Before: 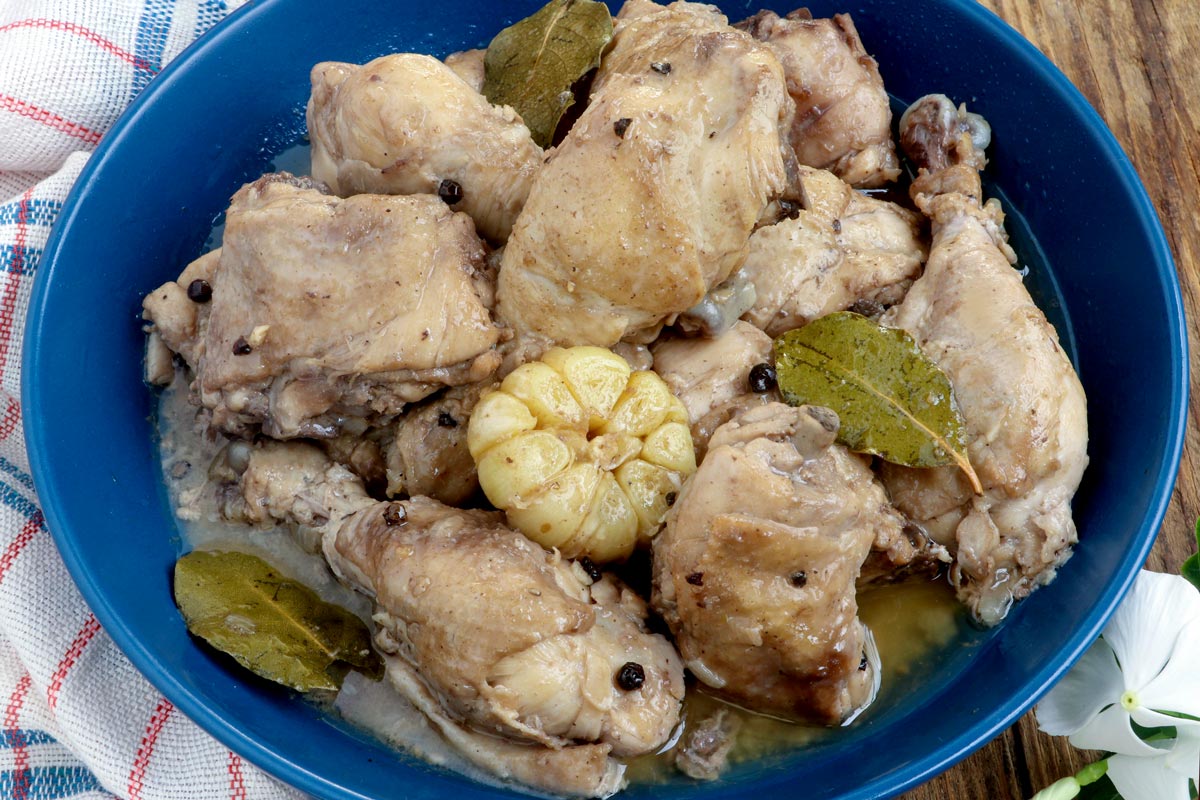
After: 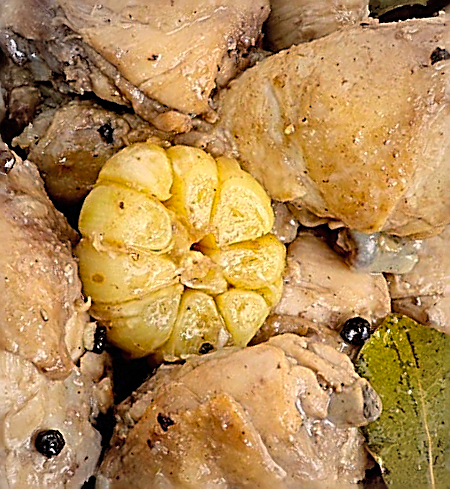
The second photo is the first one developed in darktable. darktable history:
vignetting: fall-off start 74.01%, brightness -0.189, saturation -0.296
color balance rgb: highlights gain › chroma 3.855%, highlights gain › hue 59.22°, linear chroma grading › global chroma 15.488%, perceptual saturation grading › global saturation 0.538%
crop and rotate: angle -46.16°, top 16.53%, right 0.821%, bottom 11.669%
contrast brightness saturation: brightness 0.09, saturation 0.195
sharpen: amount 1.989
